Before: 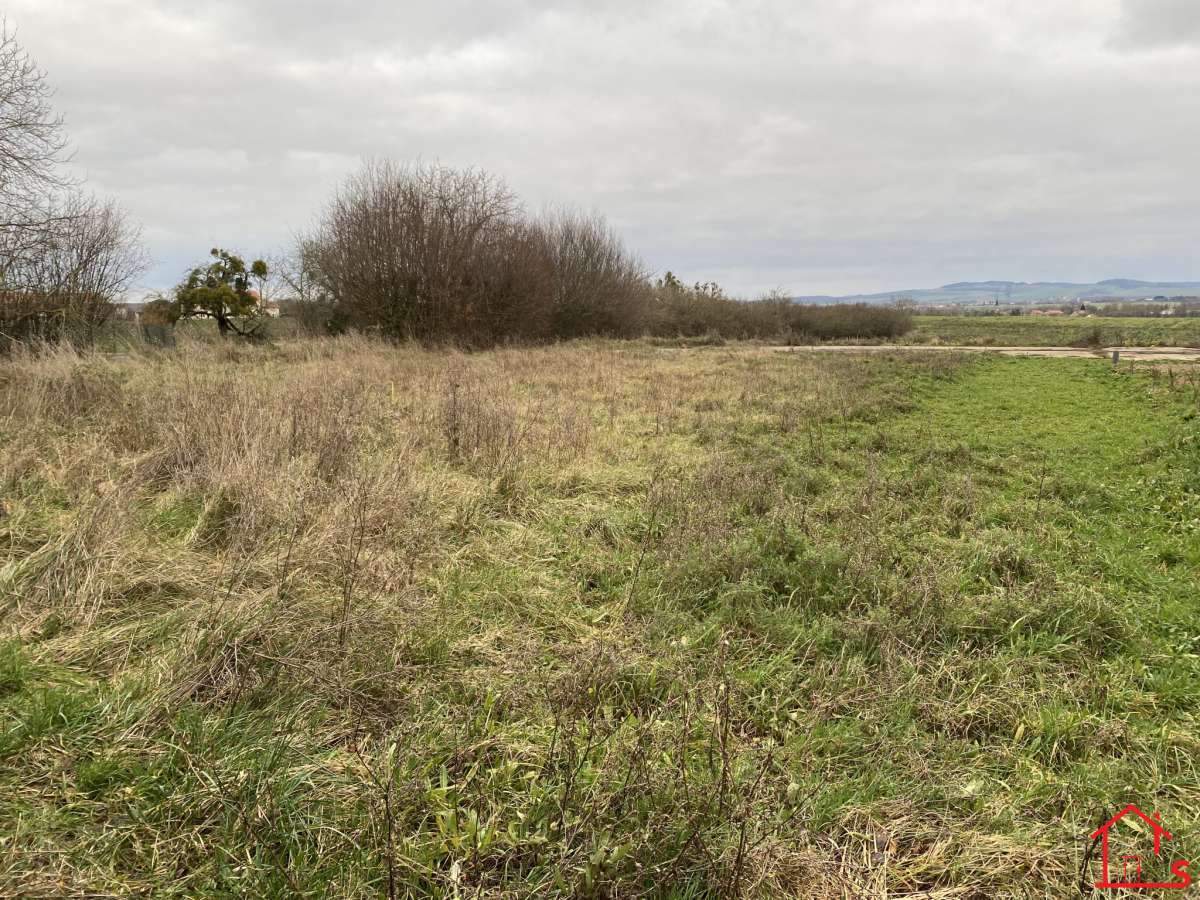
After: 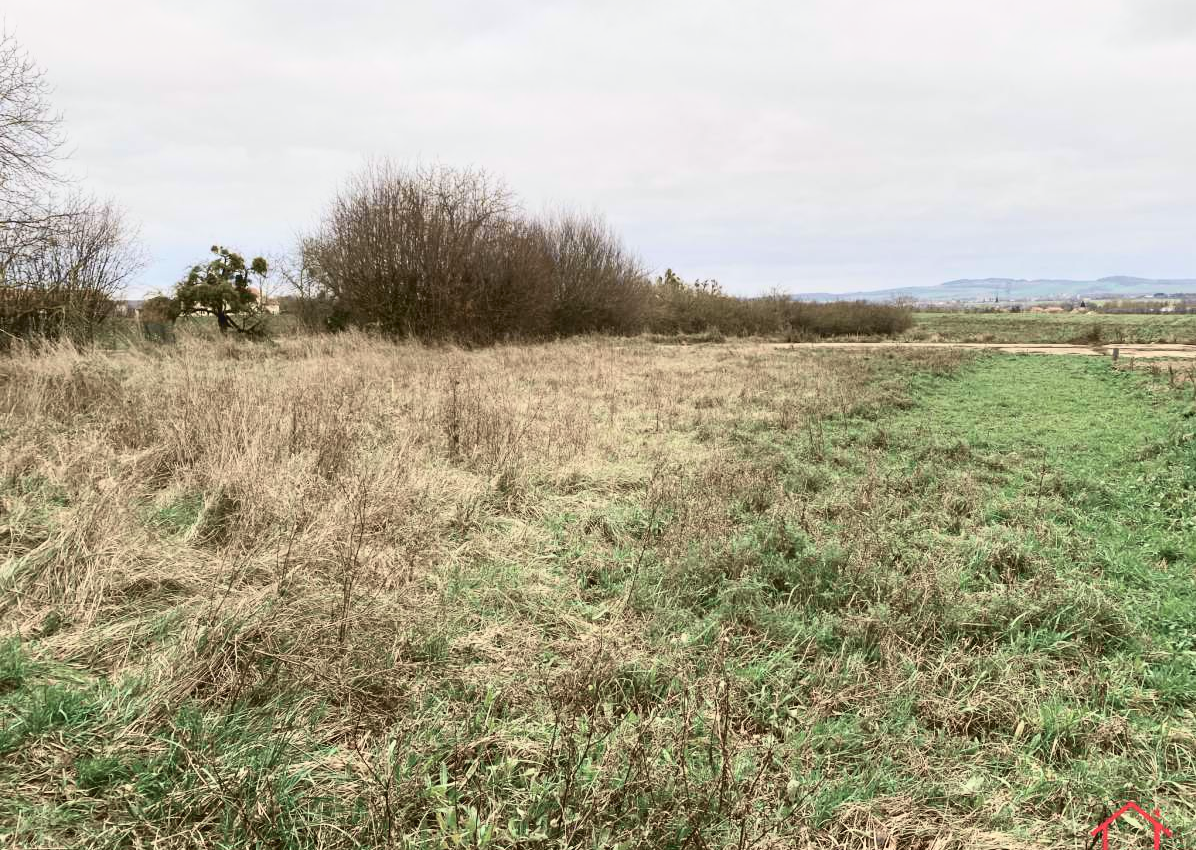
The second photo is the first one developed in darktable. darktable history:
crop: top 0.442%, right 0.258%, bottom 5.039%
tone curve: curves: ch0 [(0, 0.039) (0.104, 0.094) (0.285, 0.301) (0.673, 0.796) (0.845, 0.932) (0.994, 0.971)]; ch1 [(0, 0) (0.356, 0.385) (0.424, 0.405) (0.498, 0.502) (0.586, 0.57) (0.657, 0.642) (1, 1)]; ch2 [(0, 0) (0.424, 0.438) (0.46, 0.453) (0.515, 0.505) (0.557, 0.57) (0.612, 0.583) (0.722, 0.67) (1, 1)], color space Lab, independent channels, preserve colors none
